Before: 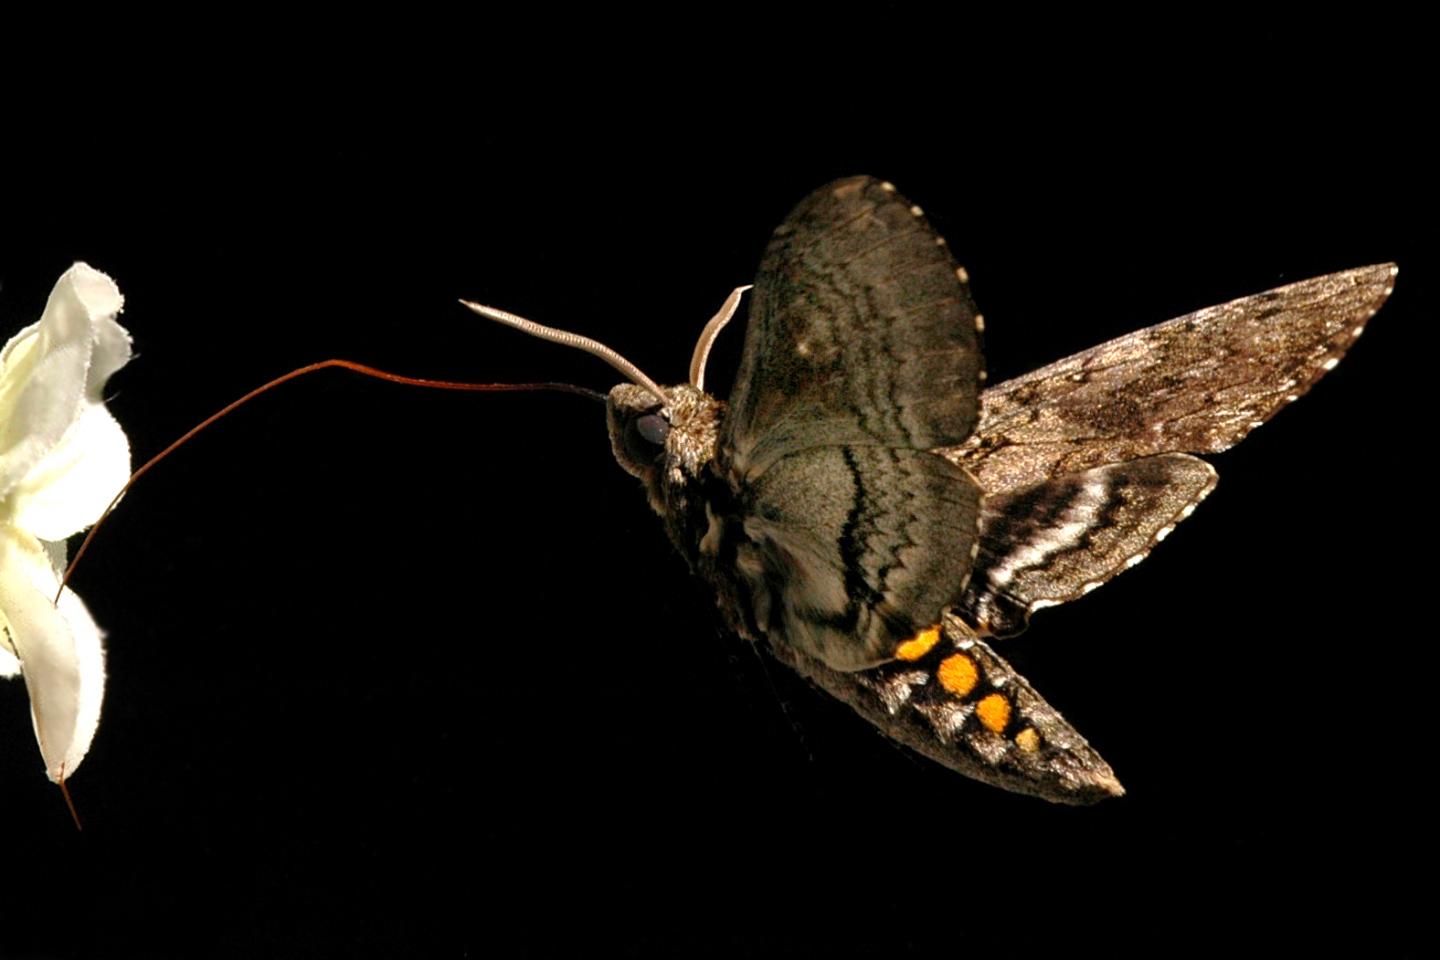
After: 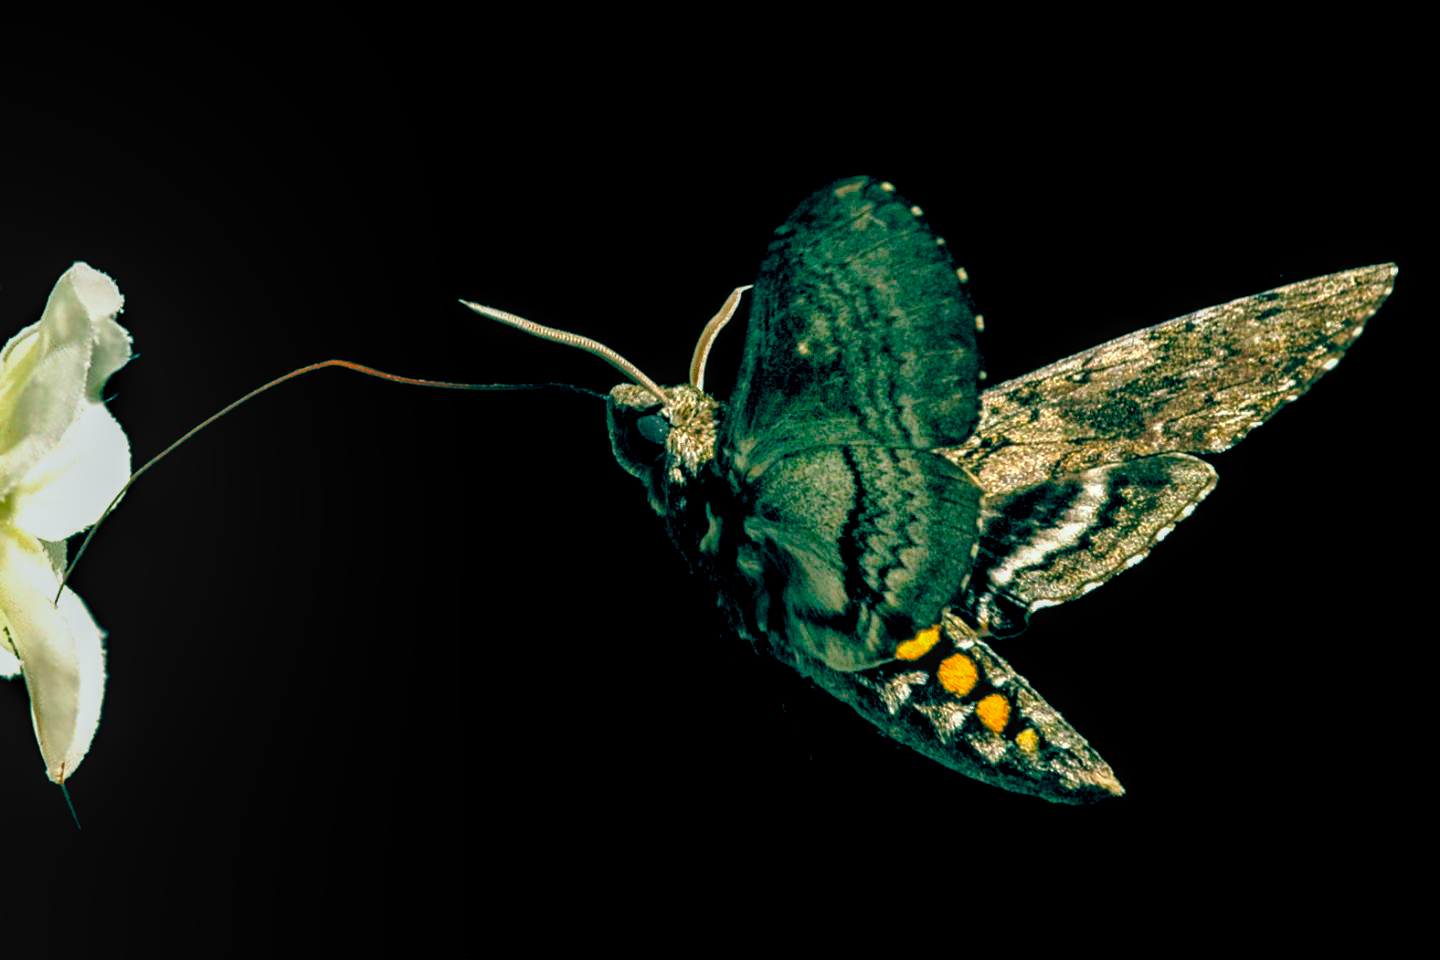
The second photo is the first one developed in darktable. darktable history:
exposure: exposure -0.071 EV, compensate highlight preservation false
base curve: curves: ch0 [(0, 0) (0.666, 0.806) (1, 1)], preserve colors none
local contrast: highlights 31%, detail 135%
color balance rgb: global offset › luminance -0.535%, global offset › chroma 0.907%, global offset › hue 175.87°, perceptual saturation grading › global saturation 30.522%
